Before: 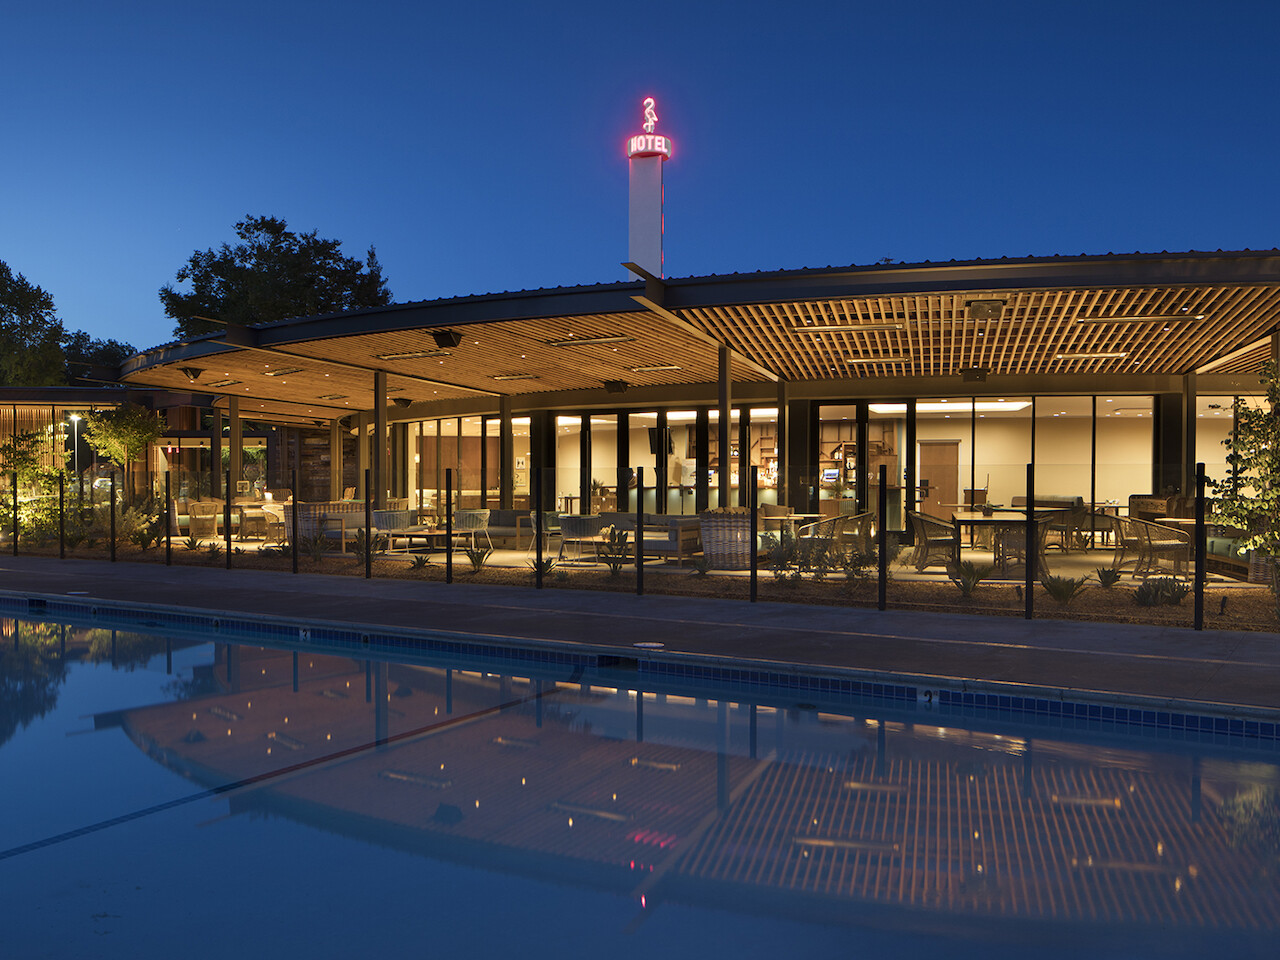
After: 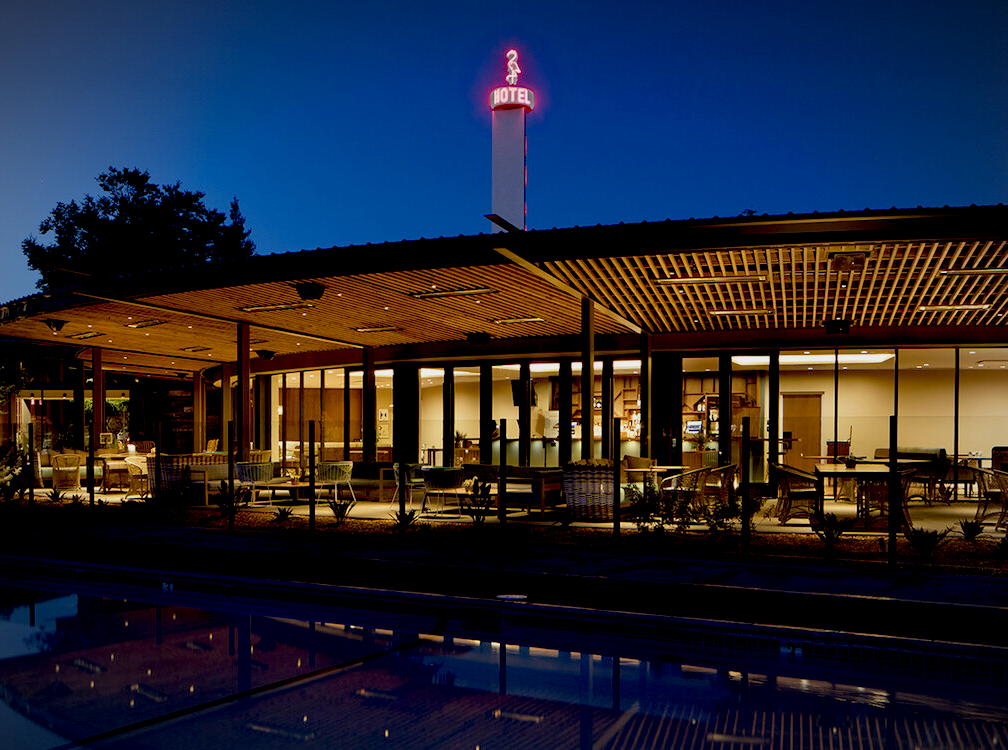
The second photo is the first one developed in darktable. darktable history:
crop and rotate: left 10.77%, top 5.1%, right 10.41%, bottom 16.76%
exposure: black level correction 0.046, exposure -0.228 EV, compensate highlight preservation false
vignetting: fall-off radius 60%, automatic ratio true
